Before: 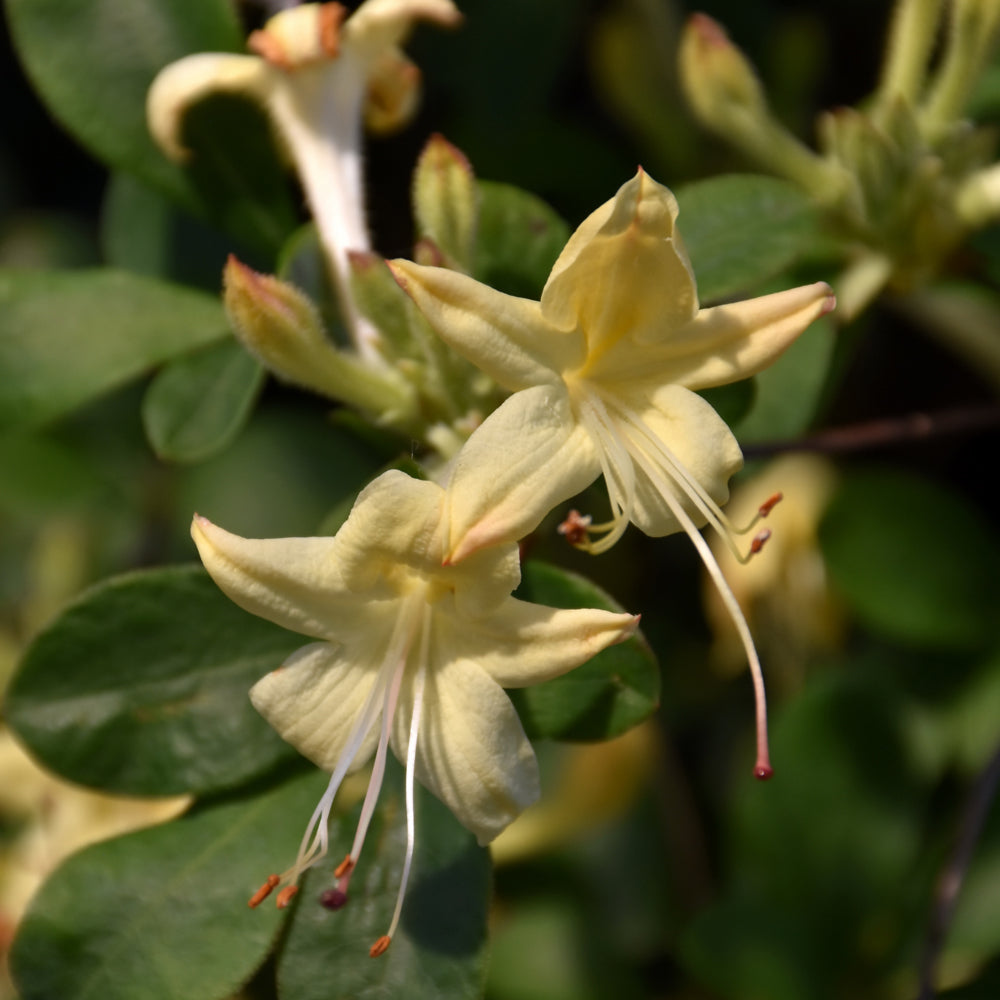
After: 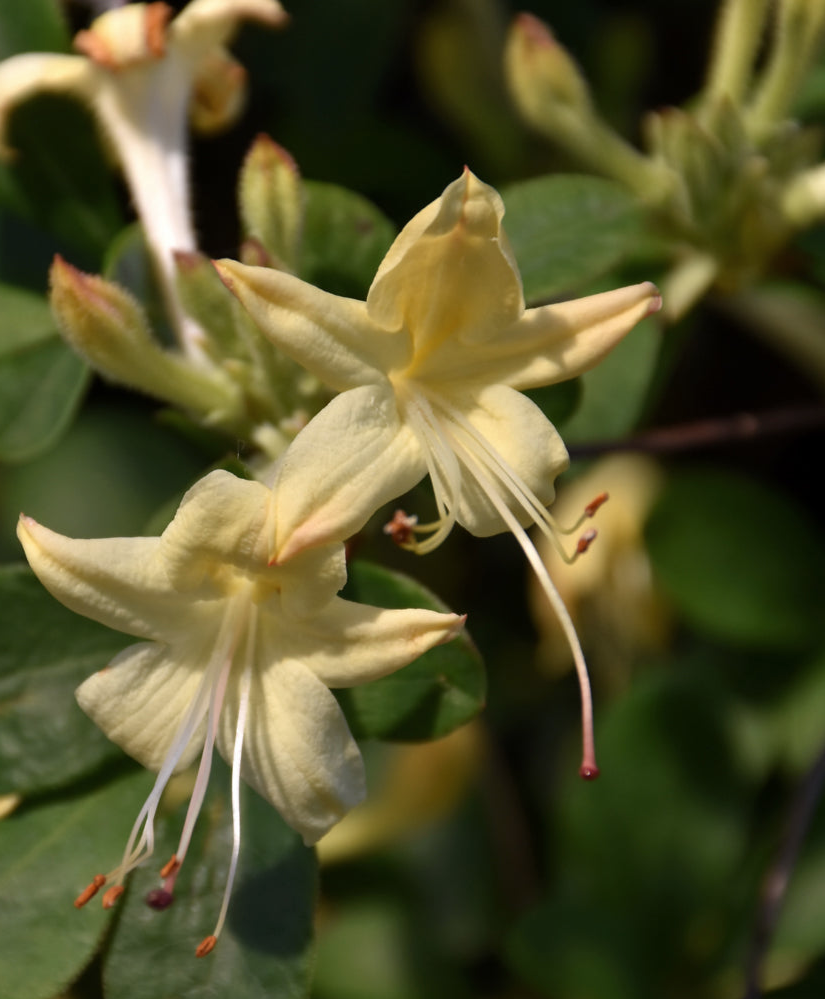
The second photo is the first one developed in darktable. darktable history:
crop: left 17.41%, bottom 0.024%
contrast brightness saturation: saturation -0.058
